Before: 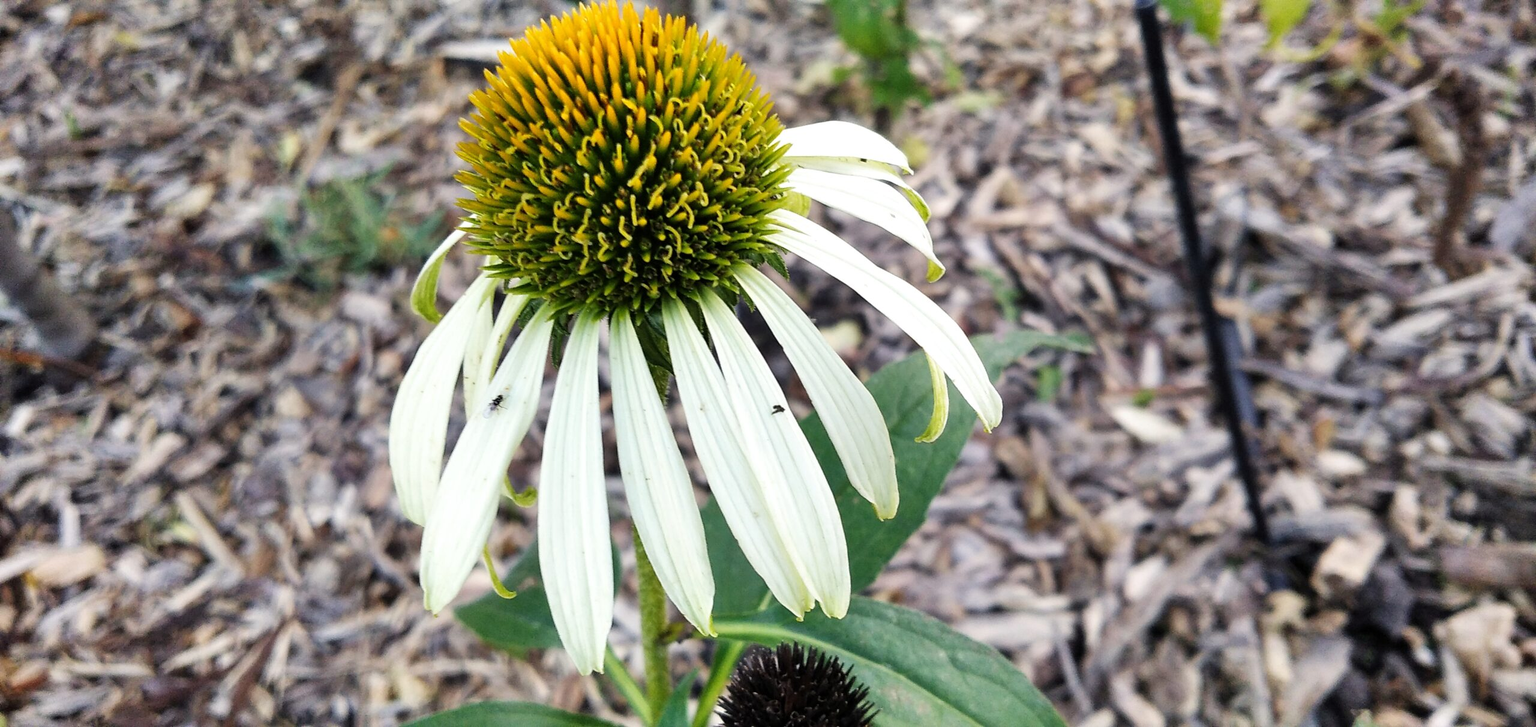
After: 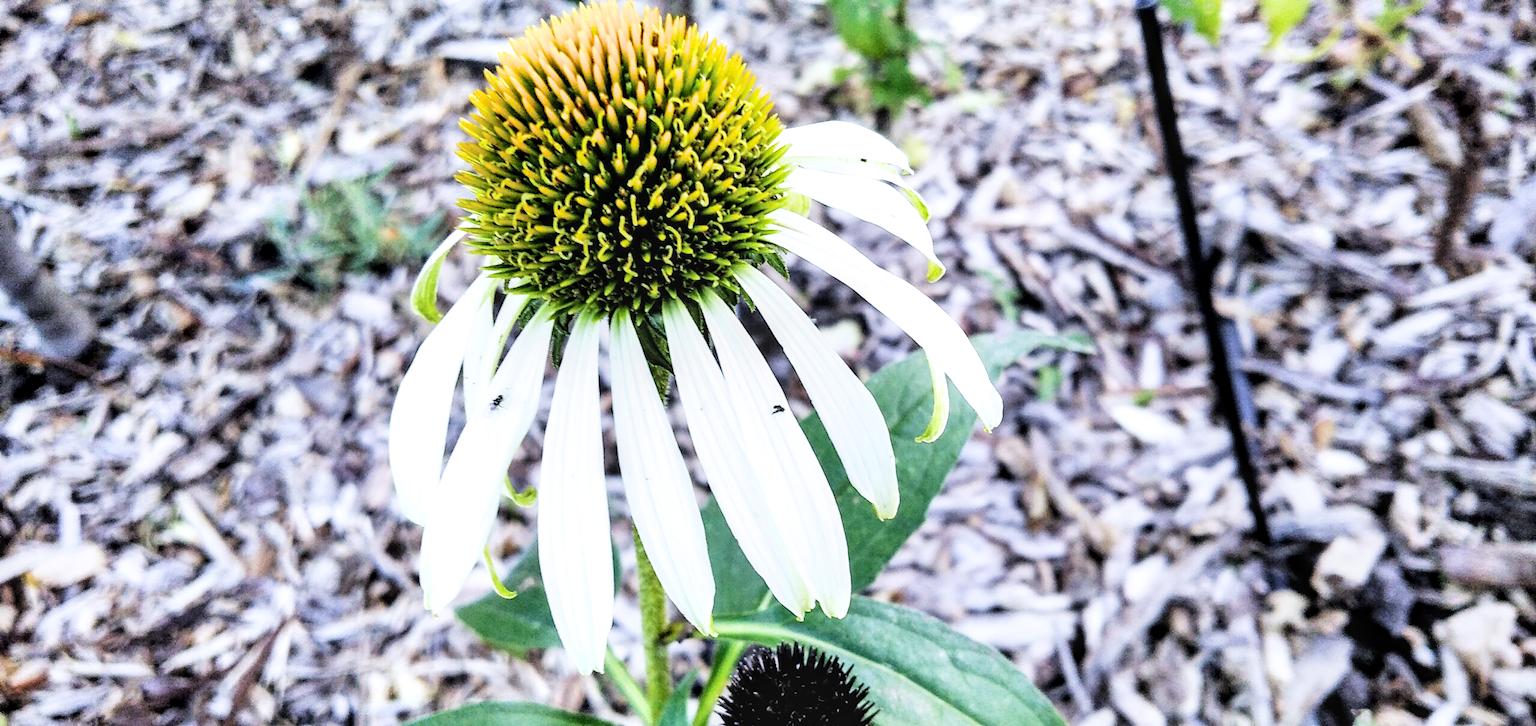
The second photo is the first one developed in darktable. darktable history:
white balance: red 0.948, green 1.02, blue 1.176
filmic rgb: black relative exposure -5 EV, white relative exposure 3.5 EV, hardness 3.19, contrast 1.4, highlights saturation mix -30%
exposure: black level correction 0, exposure 0.953 EV, compensate exposure bias true, compensate highlight preservation false
local contrast: detail 130%
